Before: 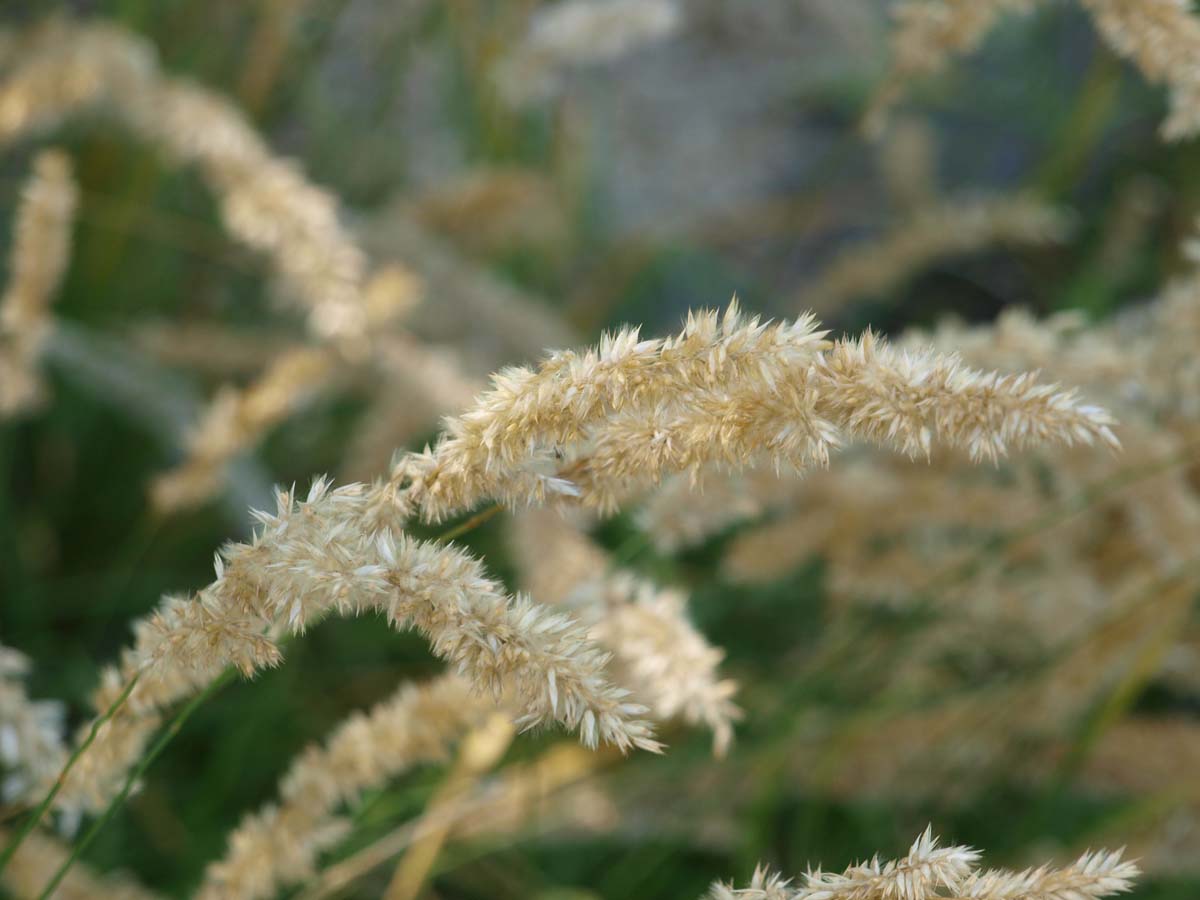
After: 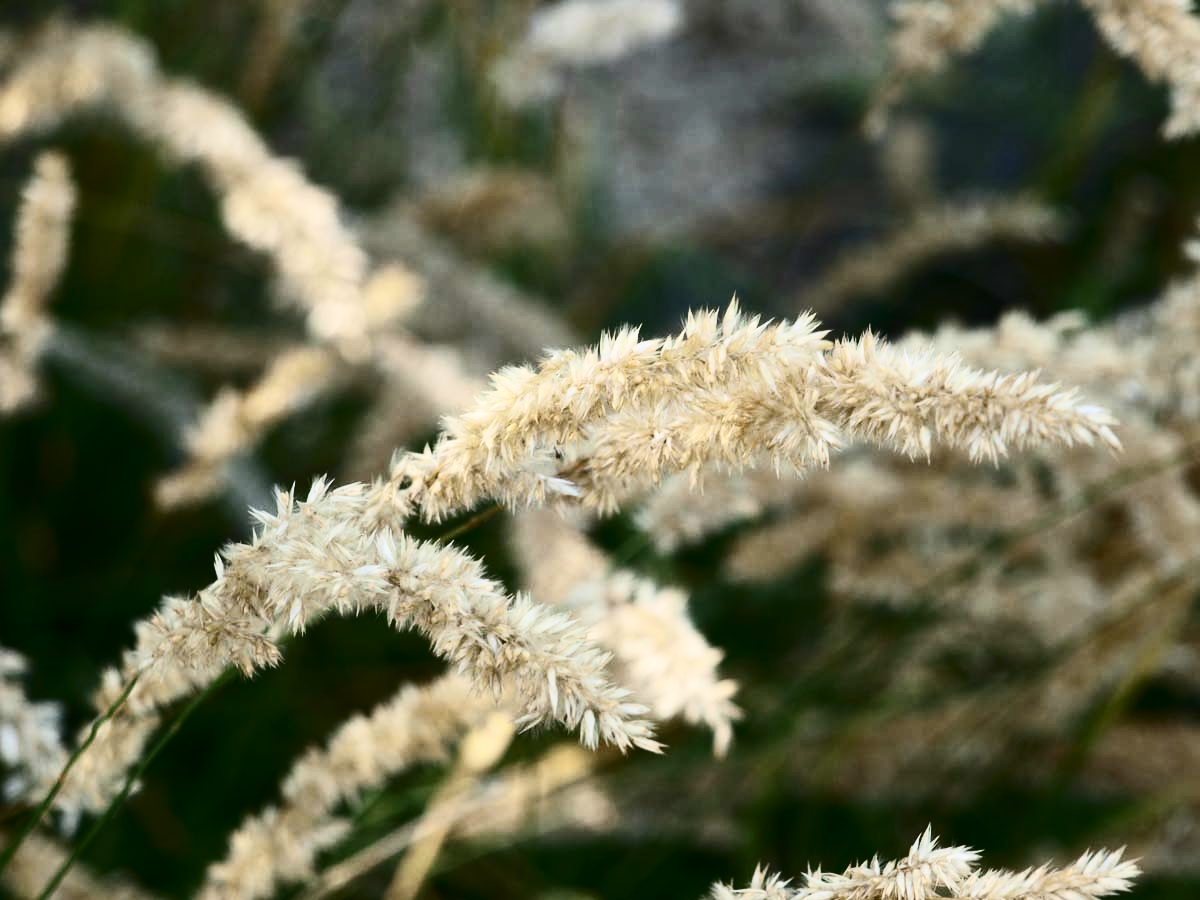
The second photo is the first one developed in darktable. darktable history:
contrast brightness saturation: contrast 0.493, saturation -0.096
